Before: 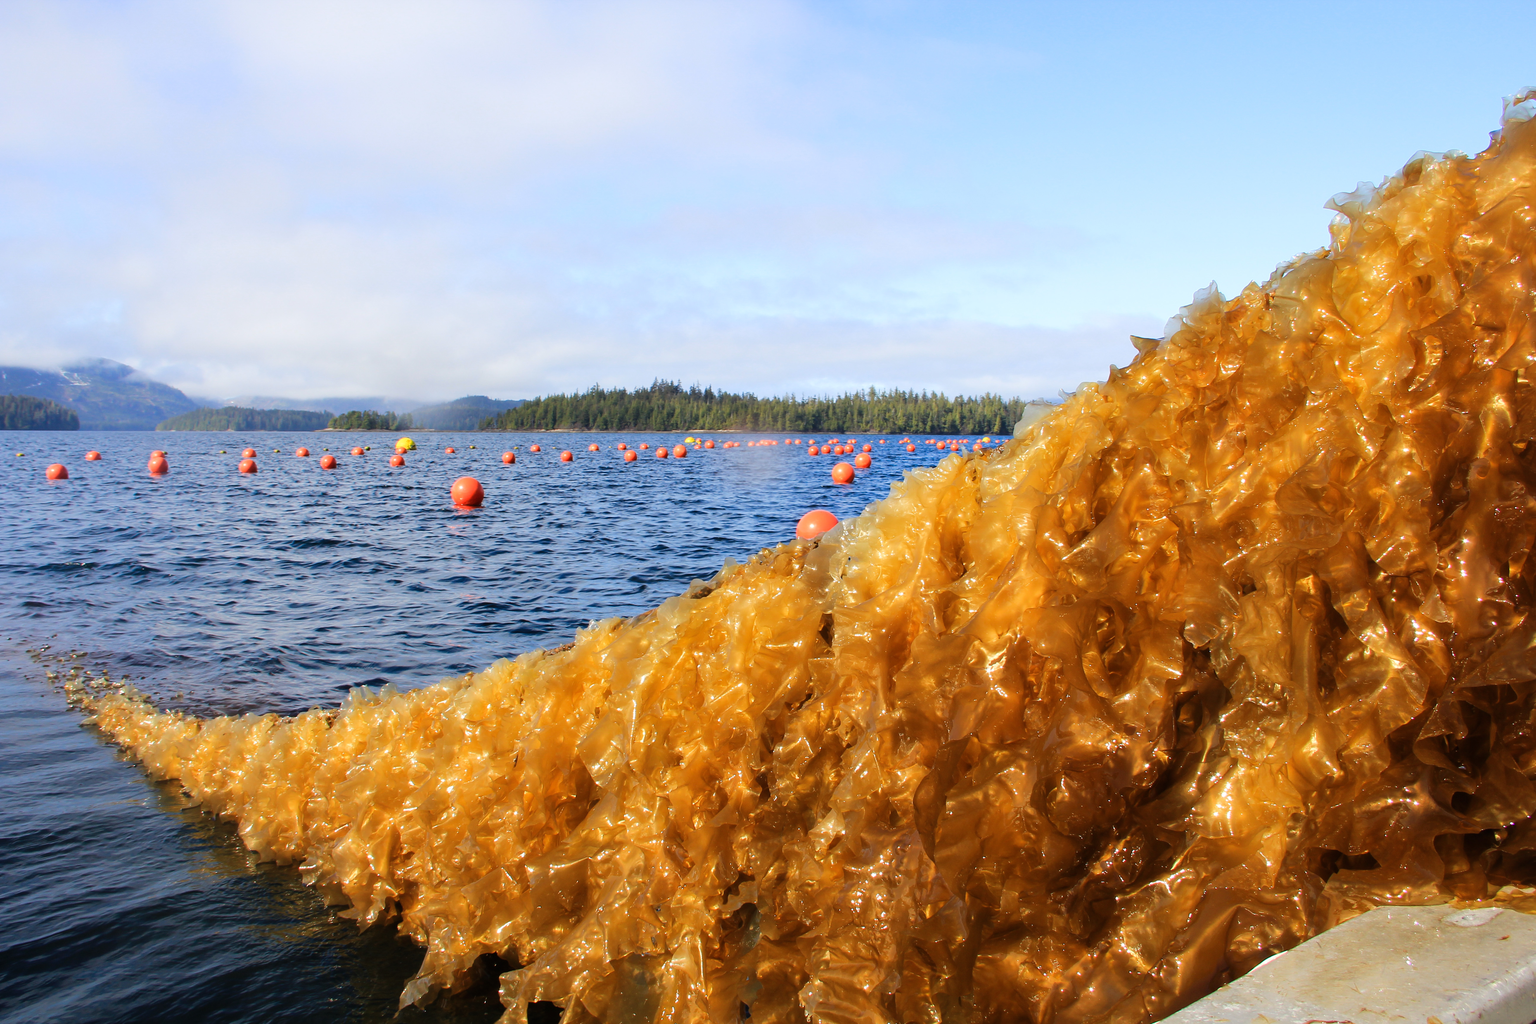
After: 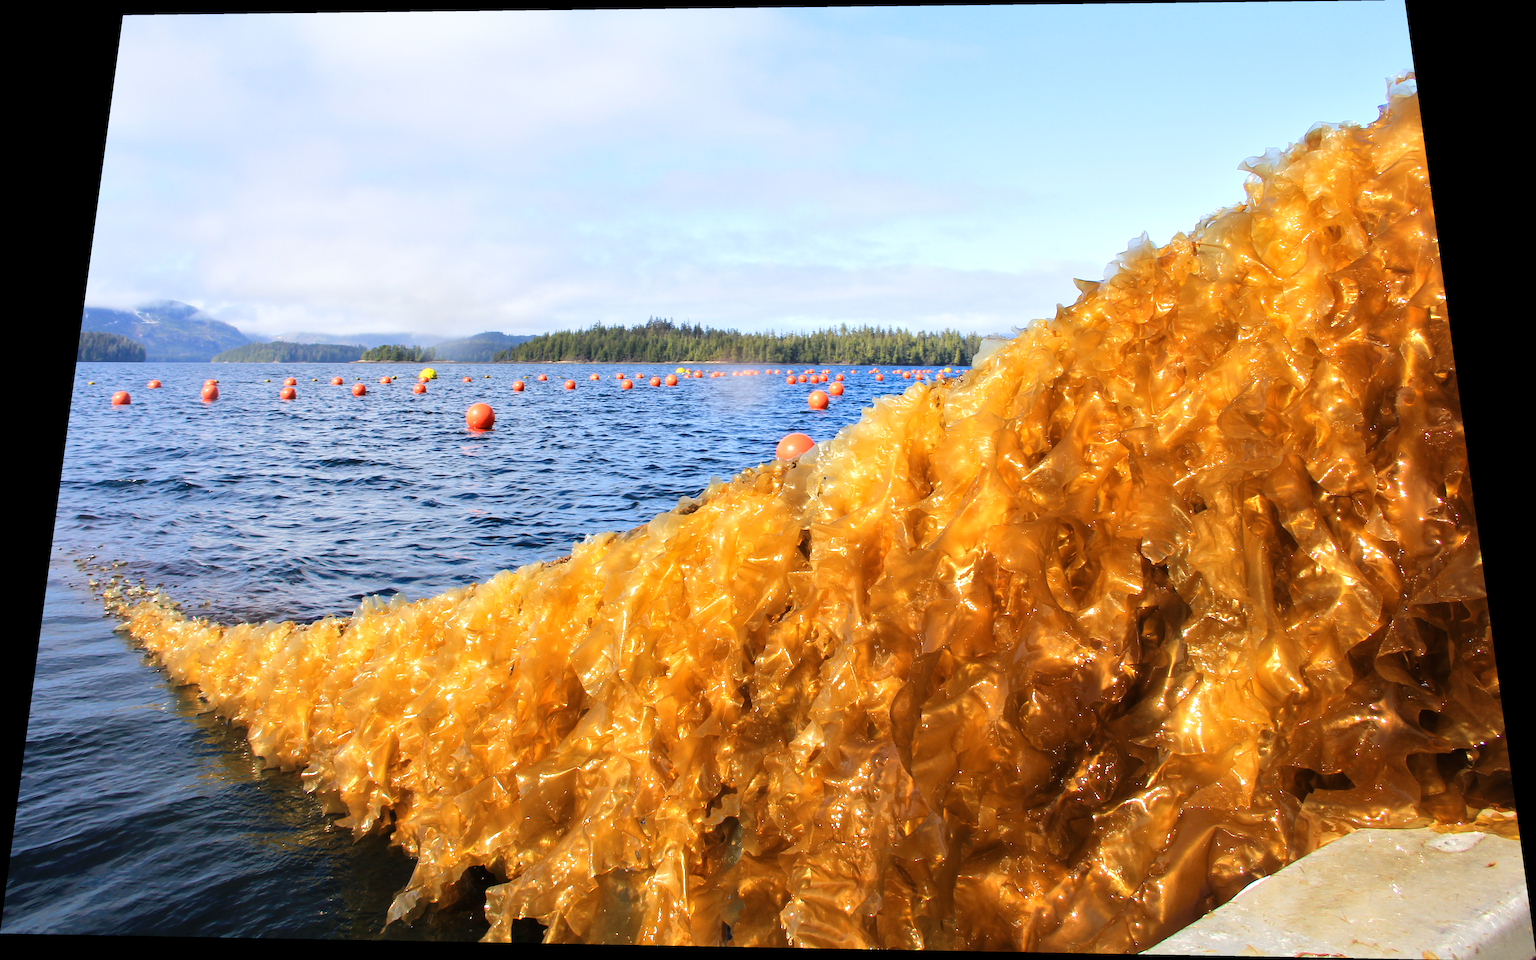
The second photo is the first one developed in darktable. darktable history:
exposure: exposure 0.564 EV, compensate highlight preservation false
rotate and perspective: rotation 0.128°, lens shift (vertical) -0.181, lens shift (horizontal) -0.044, shear 0.001, automatic cropping off
tone equalizer: -8 EV -0.002 EV, -7 EV 0.005 EV, -6 EV -0.009 EV, -5 EV 0.011 EV, -4 EV -0.012 EV, -3 EV 0.007 EV, -2 EV -0.062 EV, -1 EV -0.293 EV, +0 EV -0.582 EV, smoothing diameter 2%, edges refinement/feathering 20, mask exposure compensation -1.57 EV, filter diffusion 5
